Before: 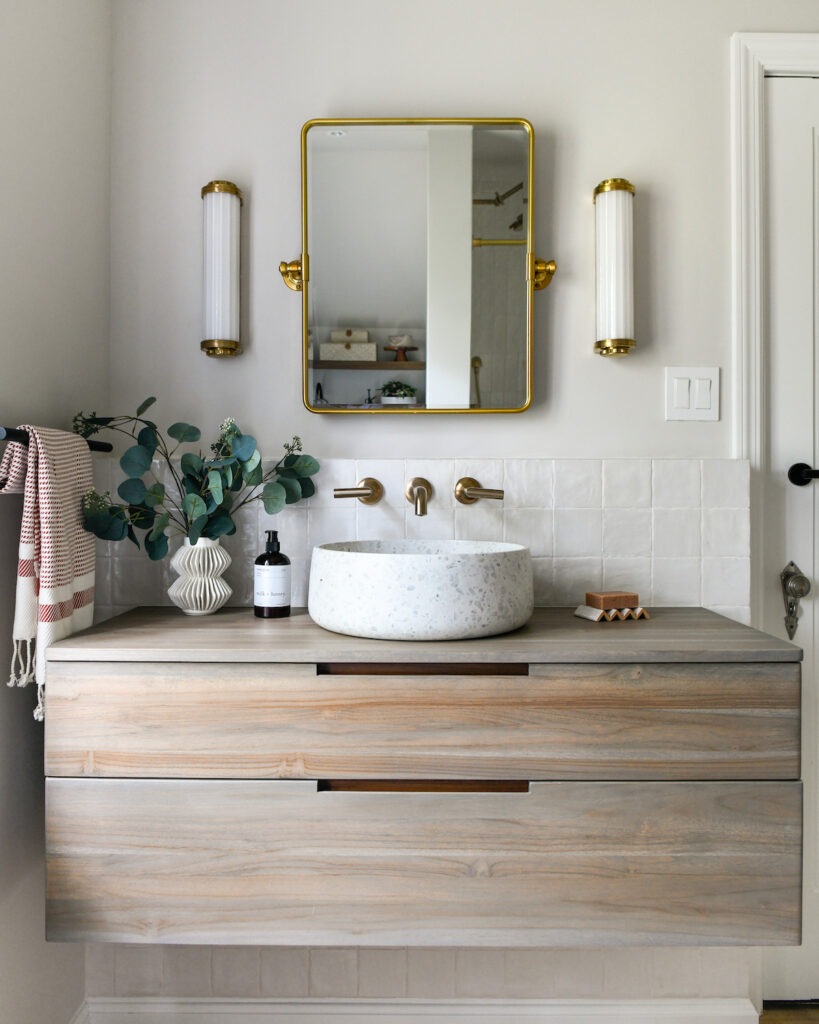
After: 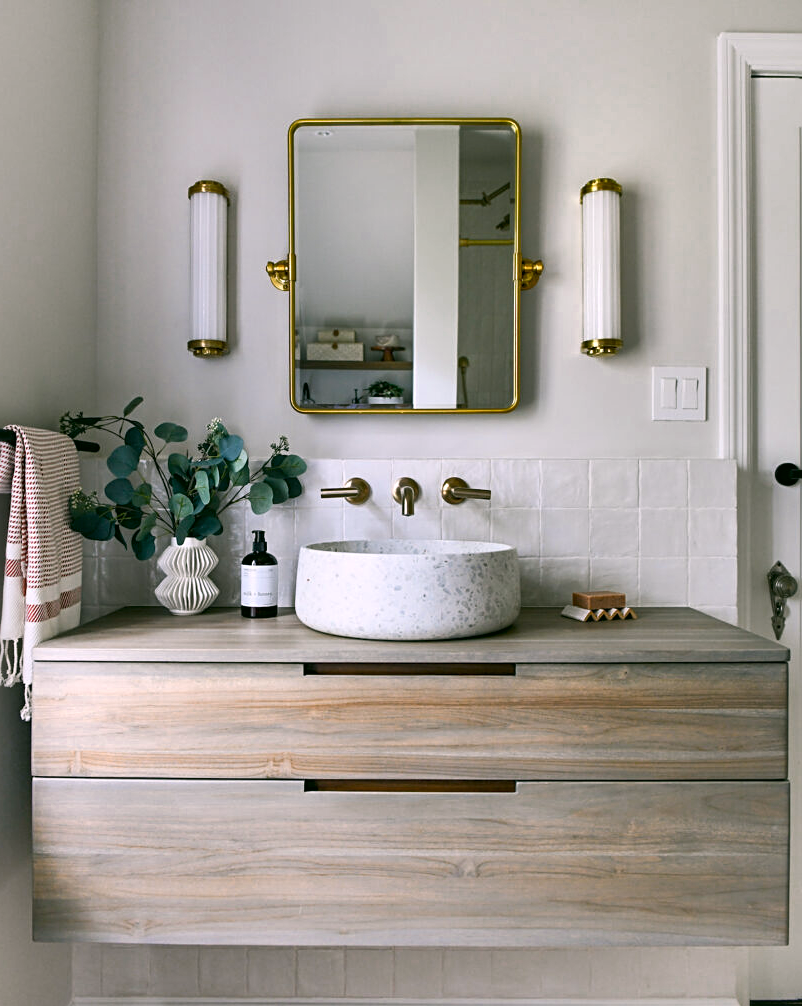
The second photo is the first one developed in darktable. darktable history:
crop: left 1.689%, right 0.281%, bottom 1.718%
color correction: highlights a* 4.51, highlights b* 4.93, shadows a* -7.54, shadows b* 4.9
color zones: curves: ch0 [(0, 0.465) (0.092, 0.596) (0.289, 0.464) (0.429, 0.453) (0.571, 0.464) (0.714, 0.455) (0.857, 0.462) (1, 0.465)]
sharpen: radius 2.52, amount 0.333
shadows and highlights: shadows 60.99, soften with gaussian
color calibration: illuminant as shot in camera, x 0.358, y 0.373, temperature 4628.91 K
contrast brightness saturation: contrast 0.079, saturation 0.016
